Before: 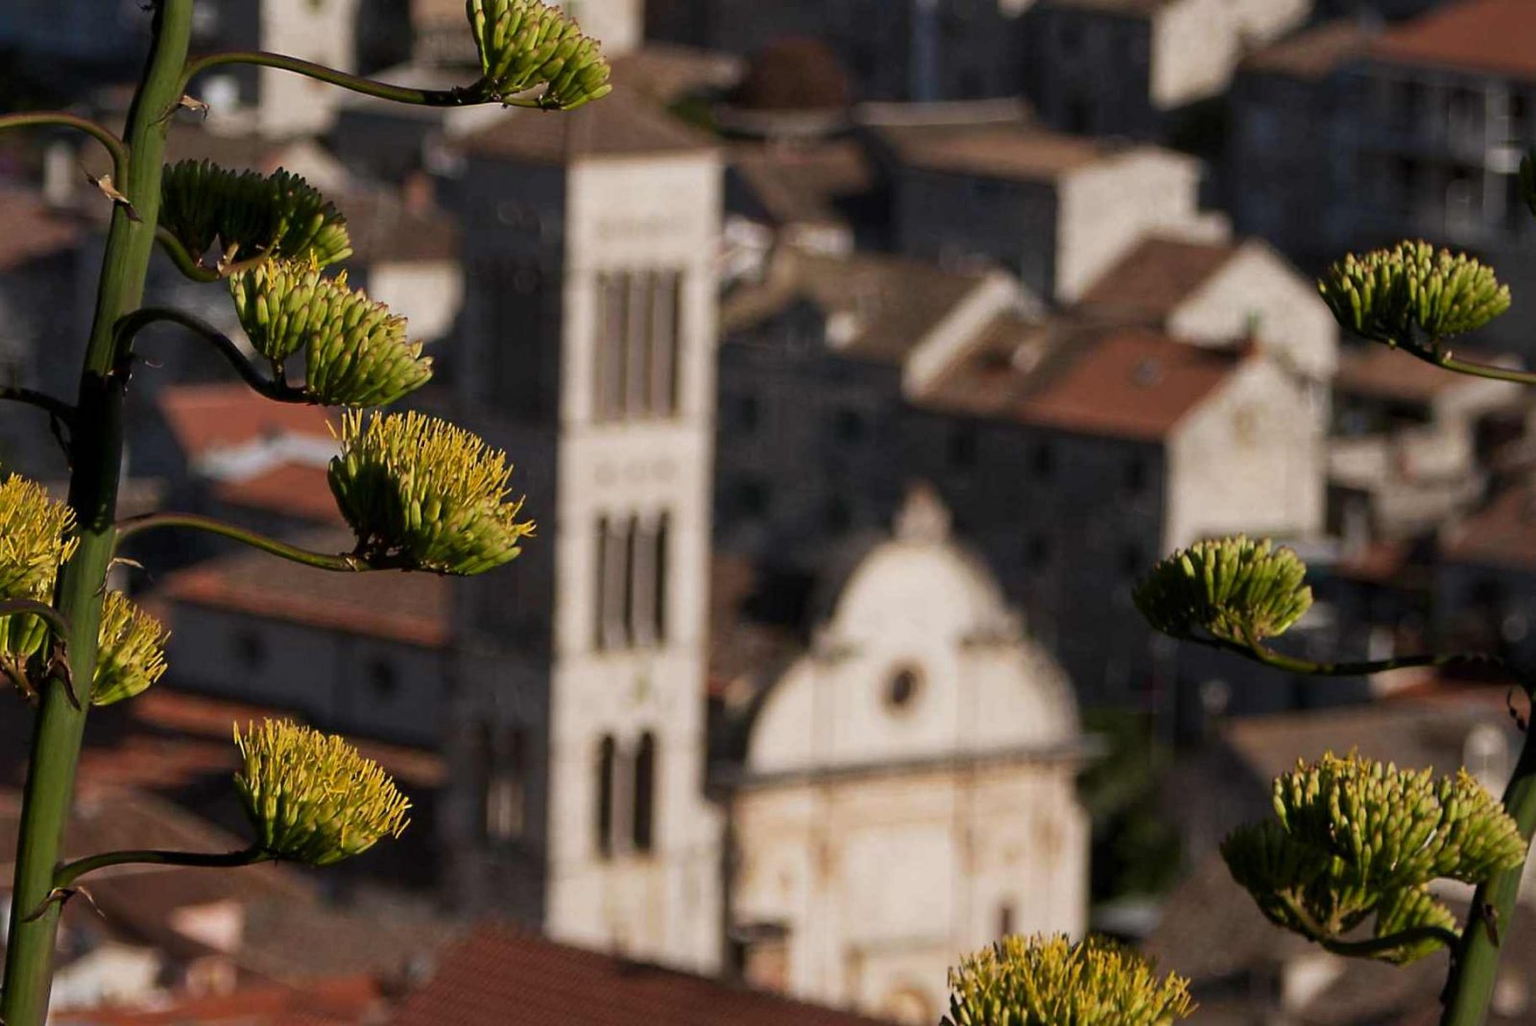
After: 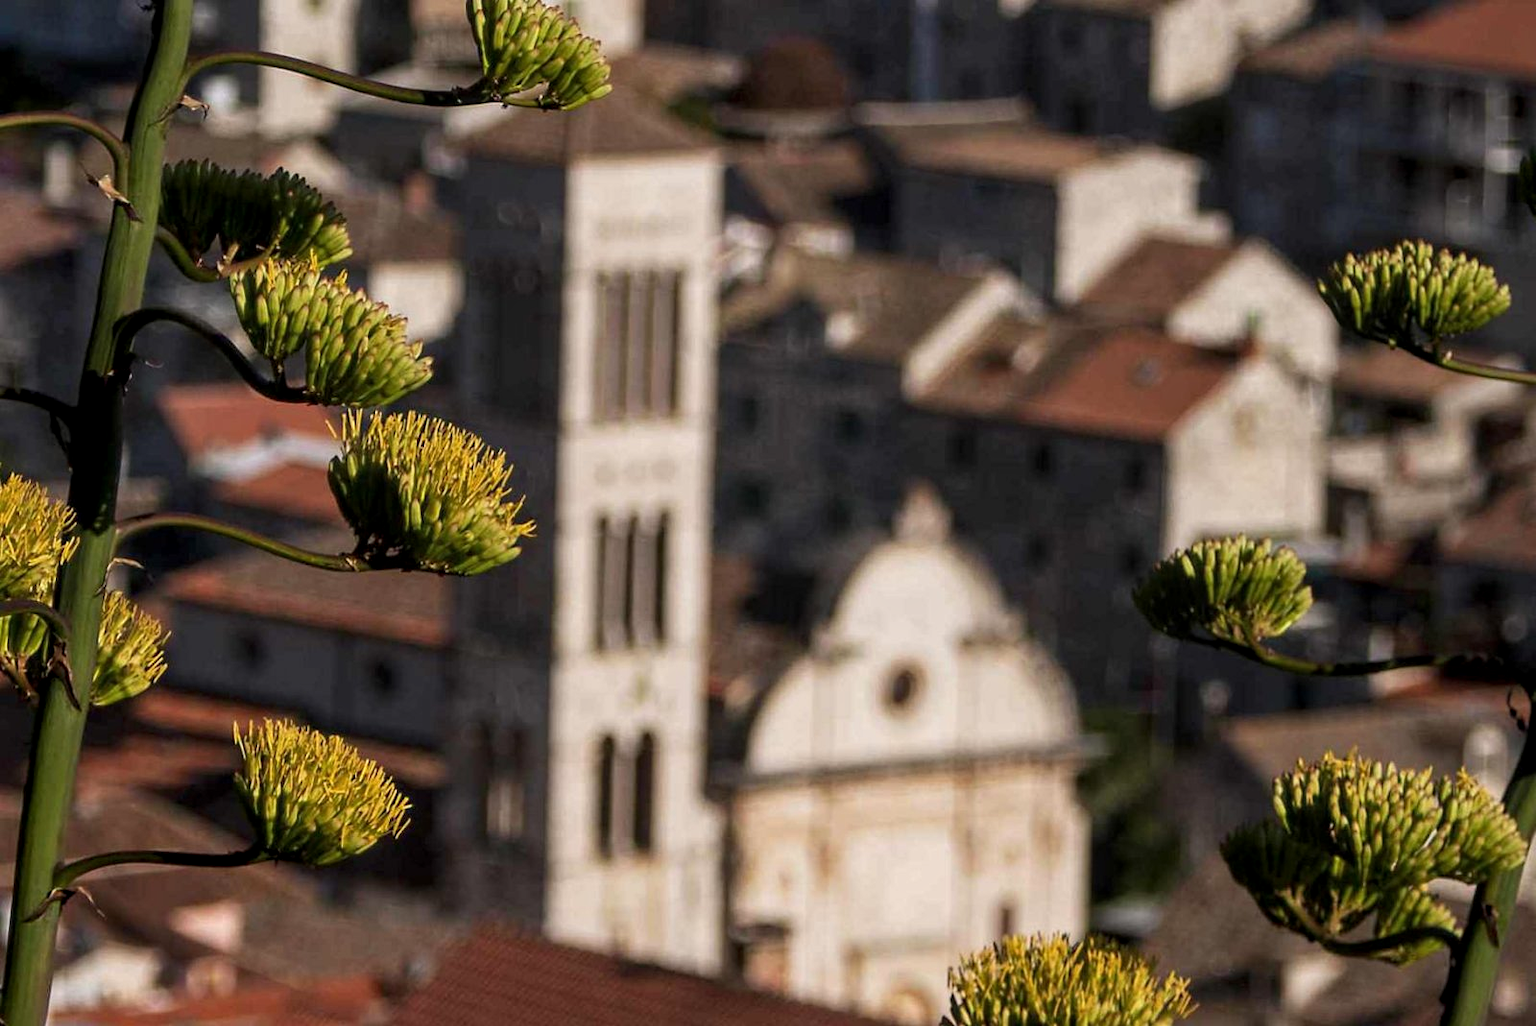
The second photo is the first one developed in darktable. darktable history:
local contrast: on, module defaults
levels: levels [0, 0.476, 0.951]
